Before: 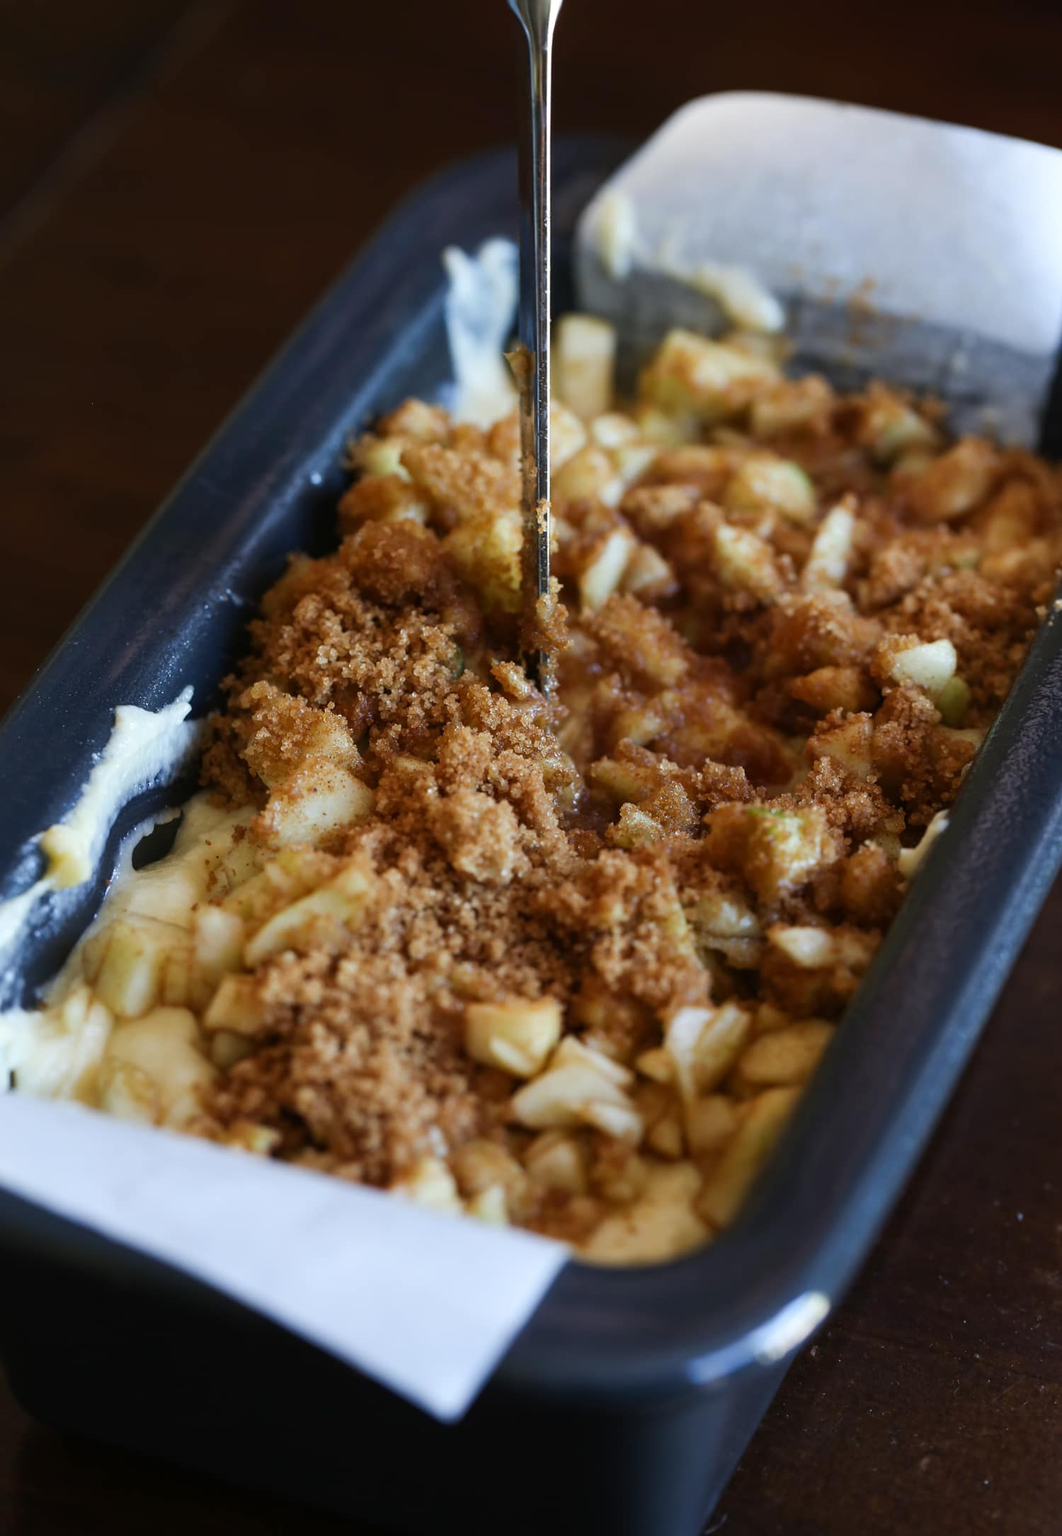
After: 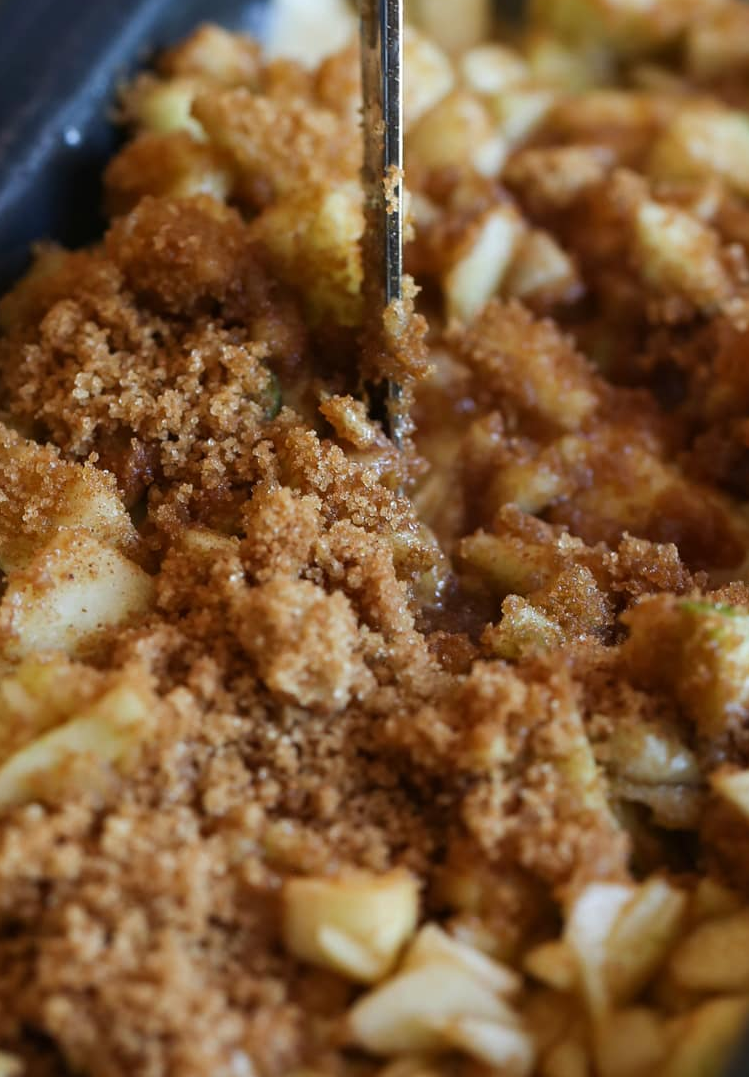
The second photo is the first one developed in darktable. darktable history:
crop: left 24.944%, top 24.855%, right 25.096%, bottom 25.479%
